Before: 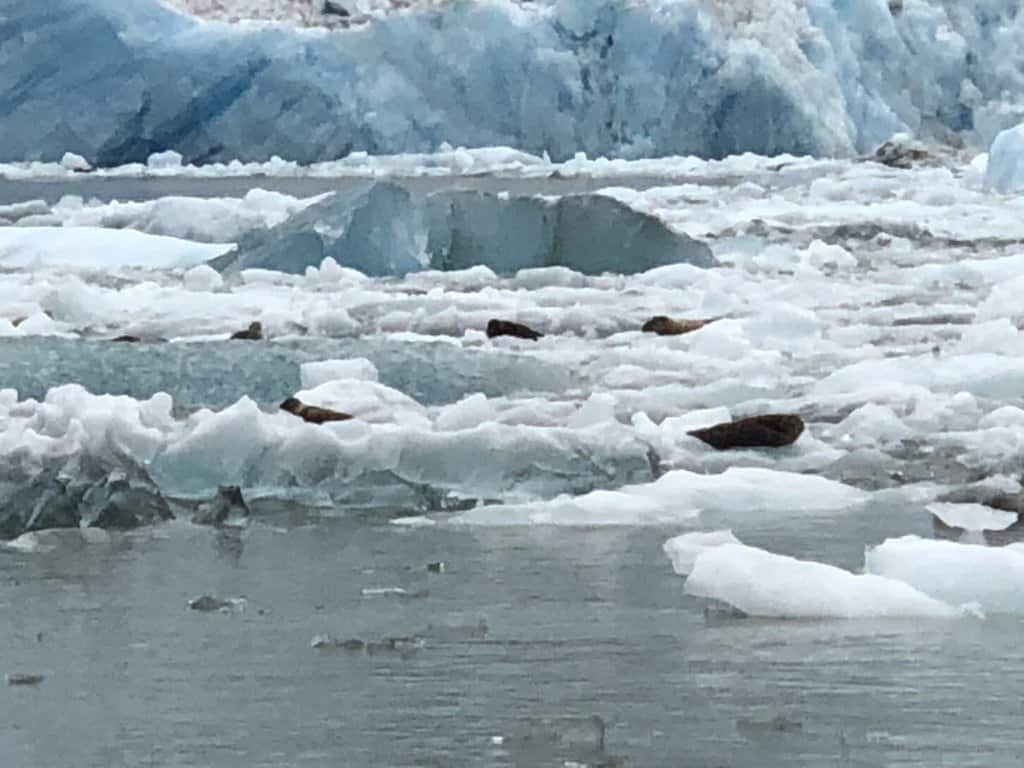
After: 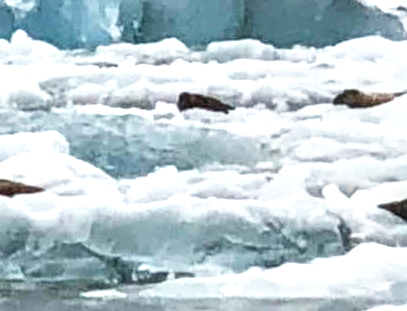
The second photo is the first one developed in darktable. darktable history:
base curve: curves: ch0 [(0, 0) (0.557, 0.834) (1, 1)], preserve colors none
crop: left 30.221%, top 29.647%, right 29.95%, bottom 29.817%
local contrast: highlights 59%, detail 145%
